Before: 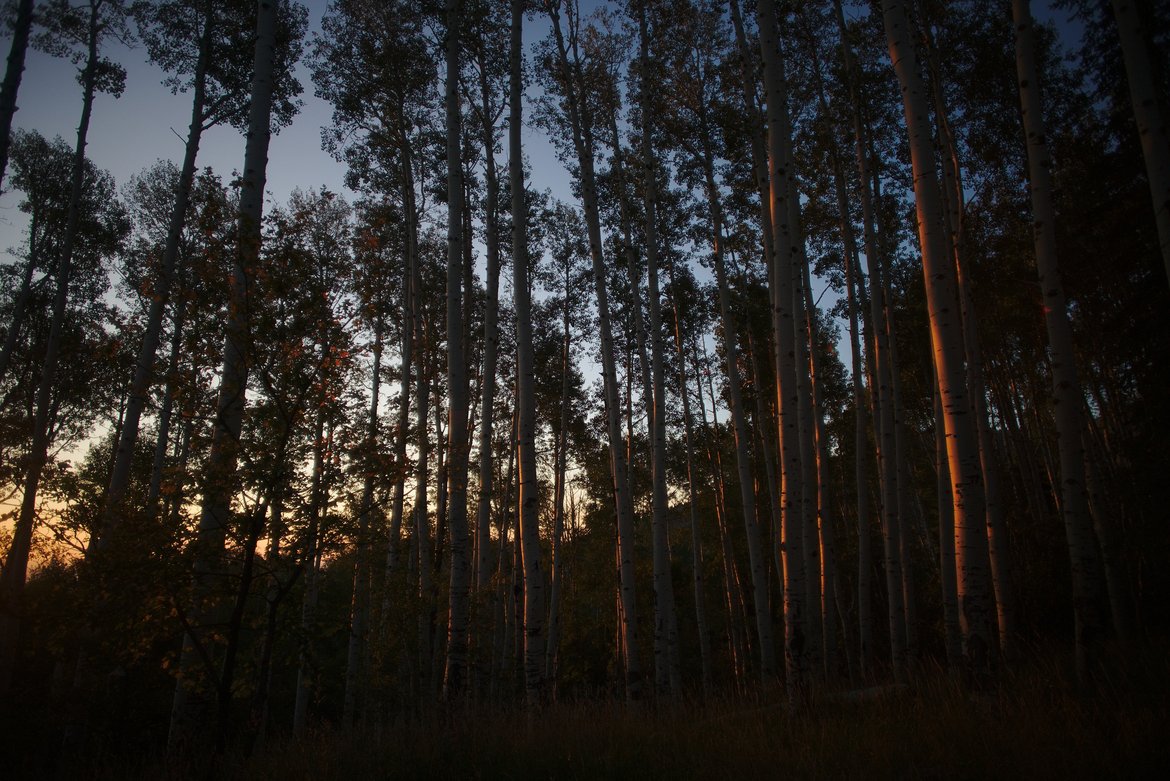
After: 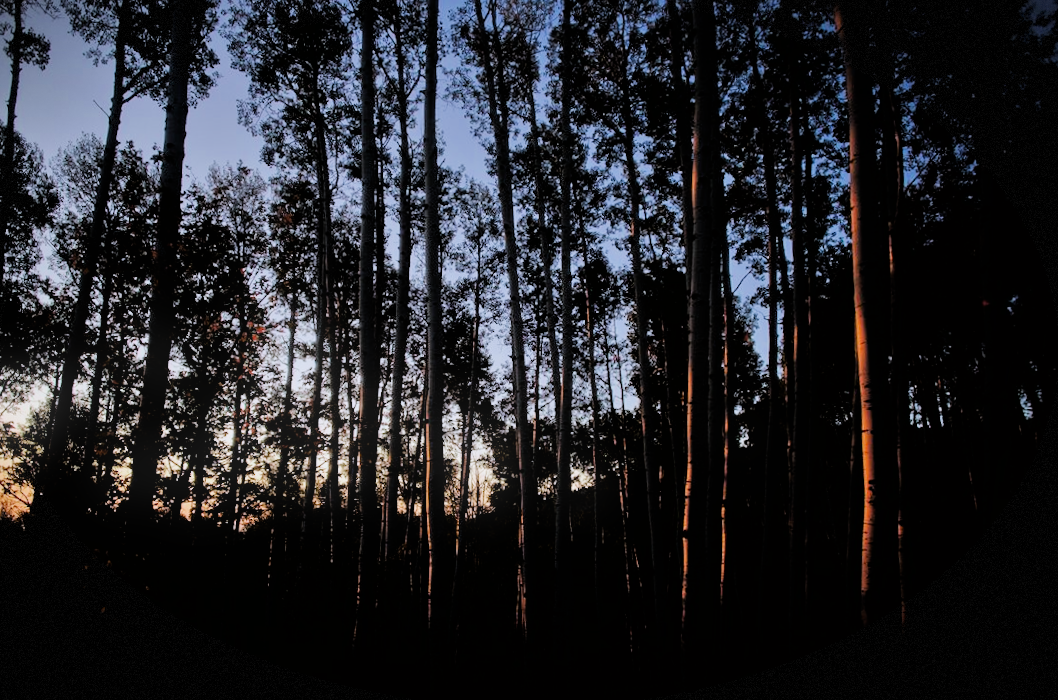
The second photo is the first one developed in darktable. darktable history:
crop and rotate: angle -1.69°
filmic rgb: black relative exposure -5 EV, hardness 2.88, contrast 1.5
vignetting: fall-off start 100%, brightness -0.406, saturation -0.3, width/height ratio 1.324, dithering 8-bit output, unbound false
color zones: curves: ch0 [(0, 0.444) (0.143, 0.442) (0.286, 0.441) (0.429, 0.441) (0.571, 0.441) (0.714, 0.441) (0.857, 0.442) (1, 0.444)]
rotate and perspective: rotation 0.062°, lens shift (vertical) 0.115, lens shift (horizontal) -0.133, crop left 0.047, crop right 0.94, crop top 0.061, crop bottom 0.94
white balance: red 0.967, blue 1.119, emerald 0.756
bloom: size 5%, threshold 95%, strength 15%
tone equalizer: -7 EV 0.15 EV, -6 EV 0.6 EV, -5 EV 1.15 EV, -4 EV 1.33 EV, -3 EV 1.15 EV, -2 EV 0.6 EV, -1 EV 0.15 EV, mask exposure compensation -0.5 EV
